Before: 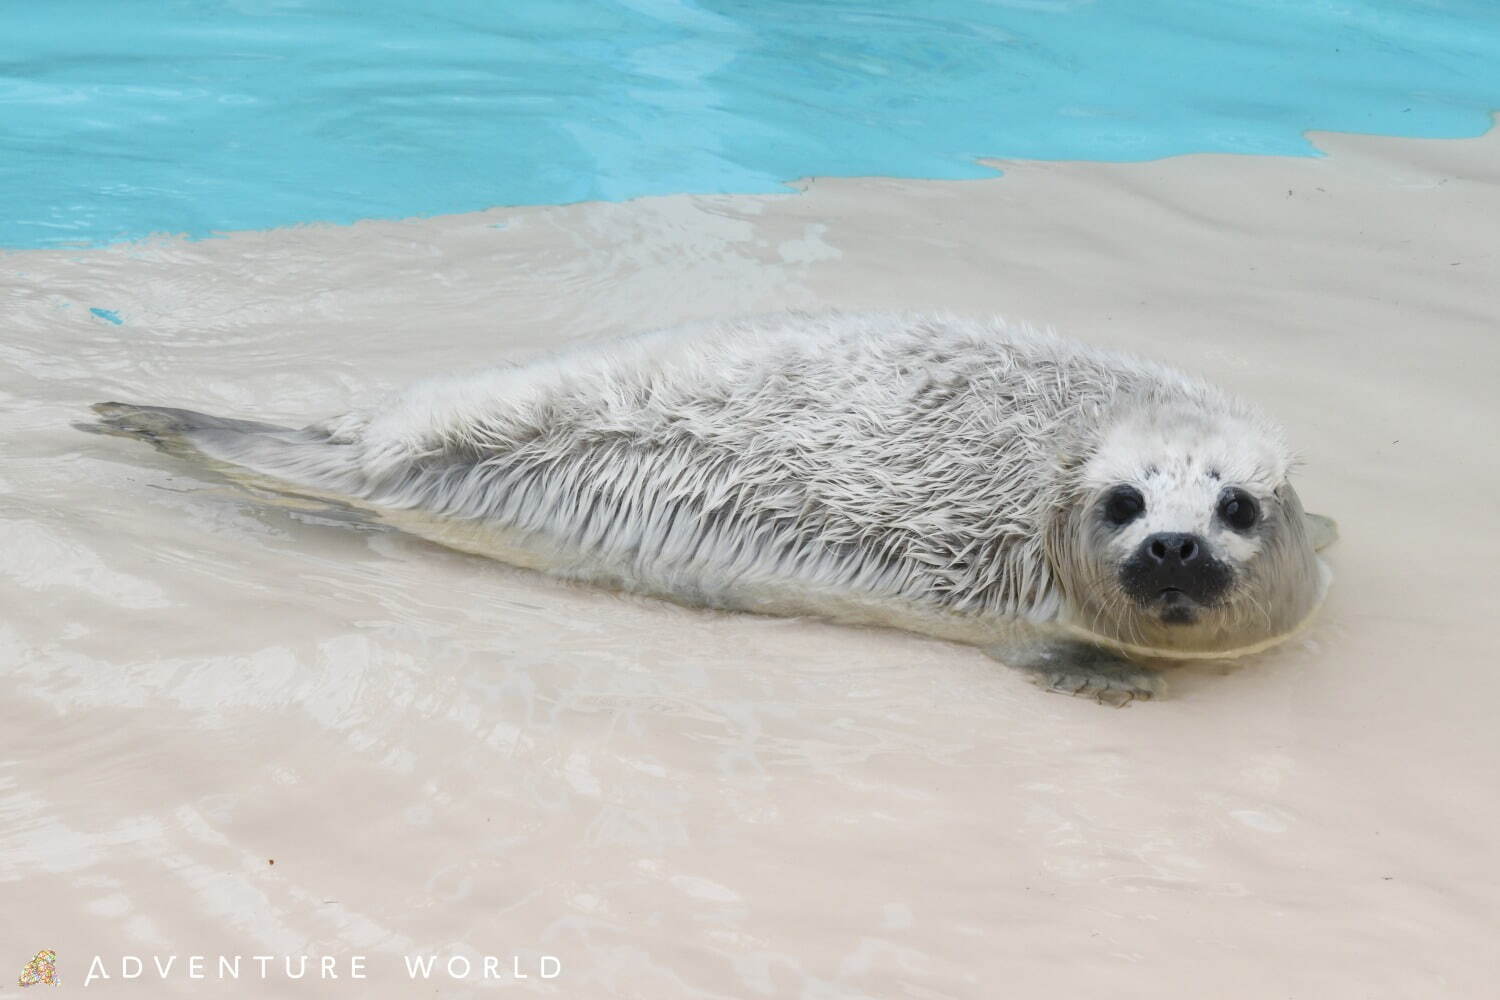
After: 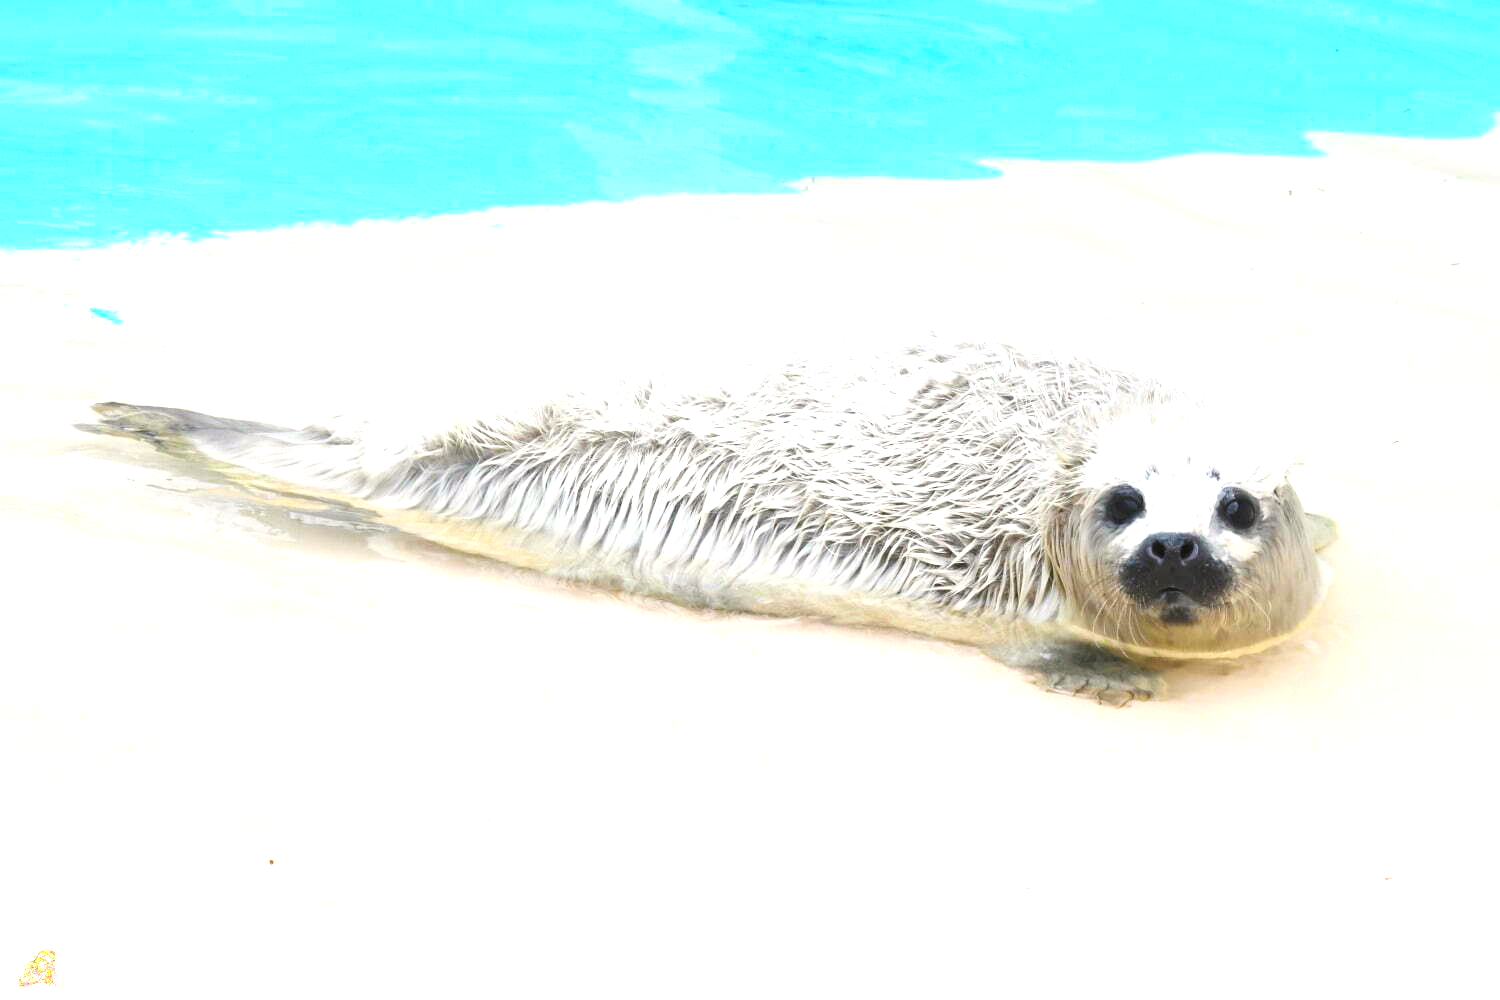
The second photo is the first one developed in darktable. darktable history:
contrast brightness saturation: contrast 0.091, saturation 0.279
exposure: black level correction 0, exposure 1.103 EV, compensate highlight preservation false
color correction: highlights a* 0.799, highlights b* 2.8, saturation 1.07
